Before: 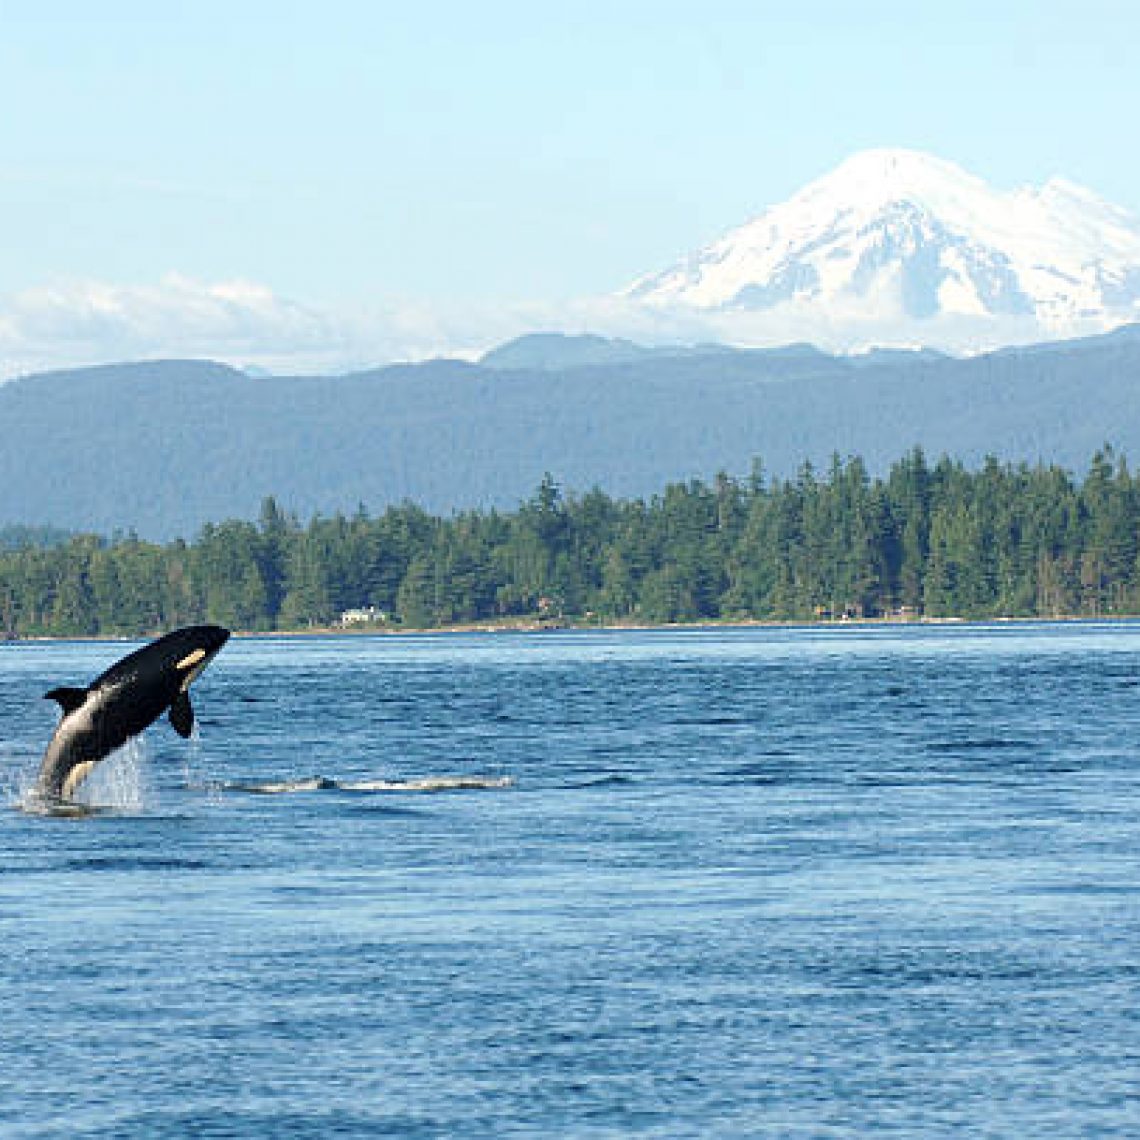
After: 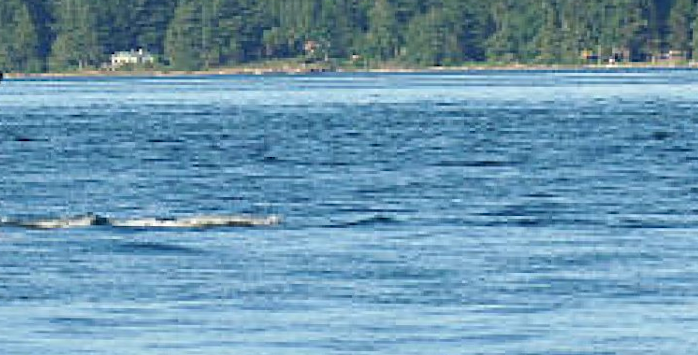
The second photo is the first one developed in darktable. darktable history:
crop: left 18.091%, top 51.13%, right 17.525%, bottom 16.85%
rotate and perspective: rotation 0.074°, lens shift (vertical) 0.096, lens shift (horizontal) -0.041, crop left 0.043, crop right 0.952, crop top 0.024, crop bottom 0.979
